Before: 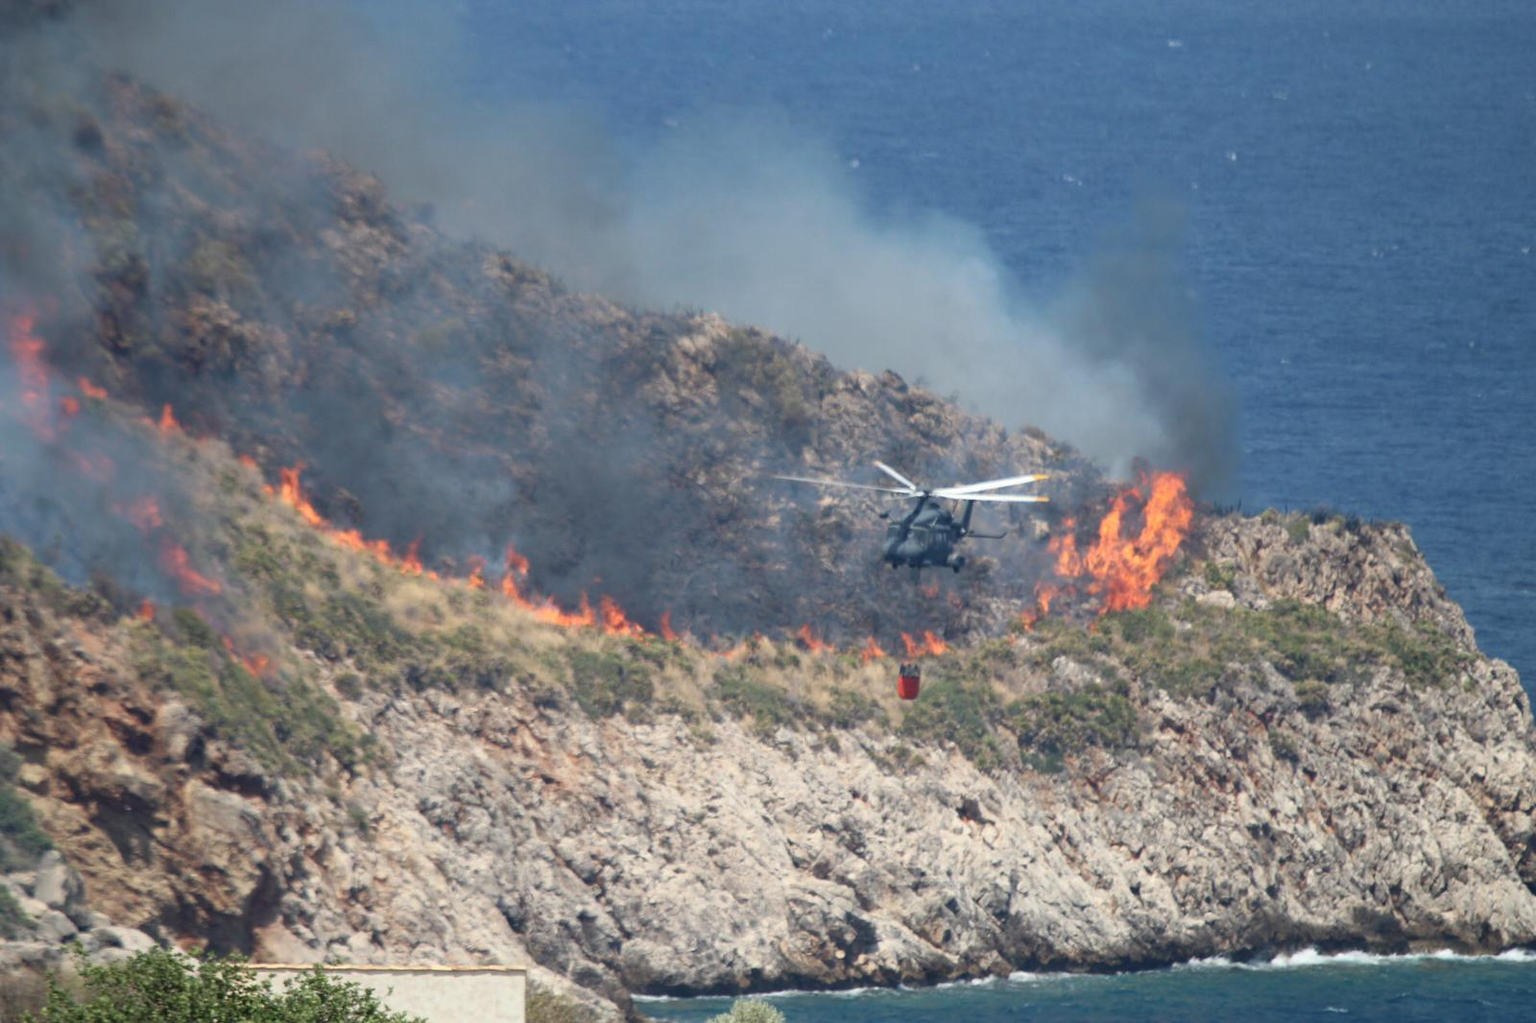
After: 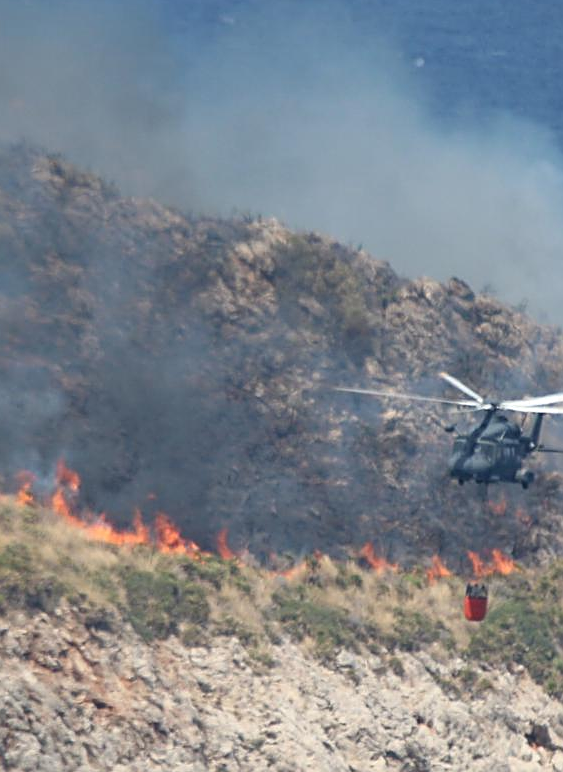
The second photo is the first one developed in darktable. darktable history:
crop and rotate: left 29.476%, top 10.214%, right 35.32%, bottom 17.333%
sharpen: on, module defaults
